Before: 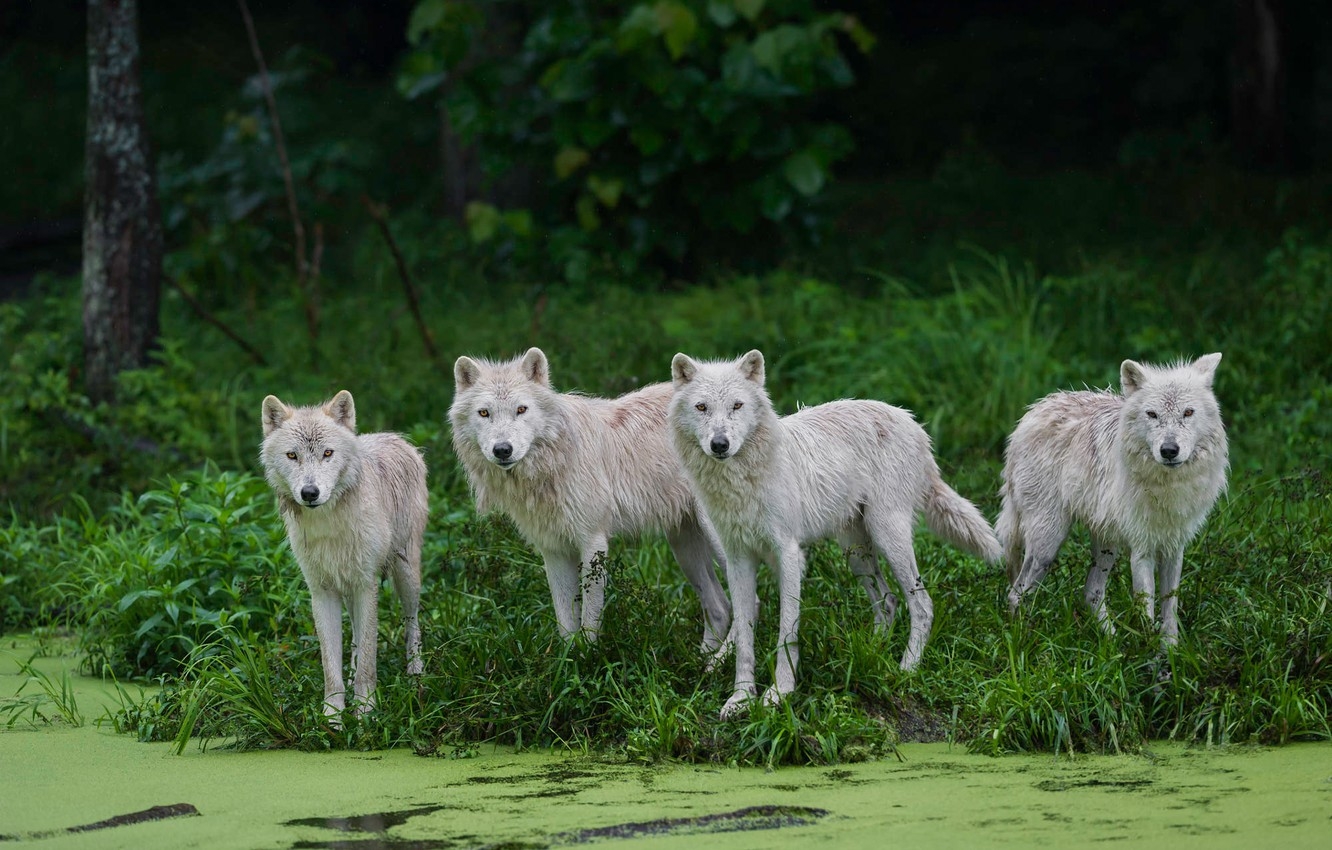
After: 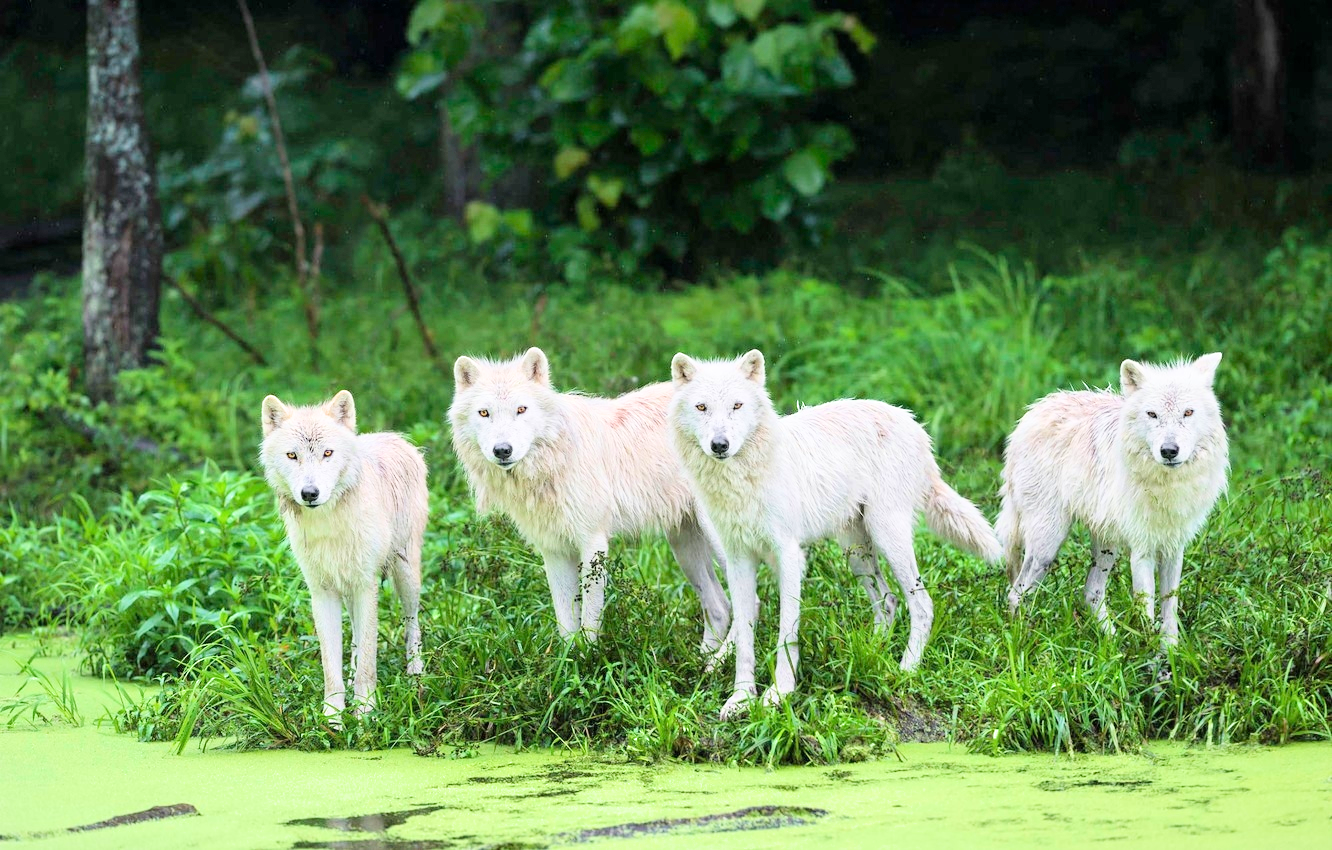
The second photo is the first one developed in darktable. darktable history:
exposure: exposure 2.232 EV, compensate exposure bias true, compensate highlight preservation false
contrast brightness saturation: contrast 0.05
filmic rgb: black relative exposure -7.65 EV, white relative exposure 4.56 EV, hardness 3.61, color science v6 (2022)
